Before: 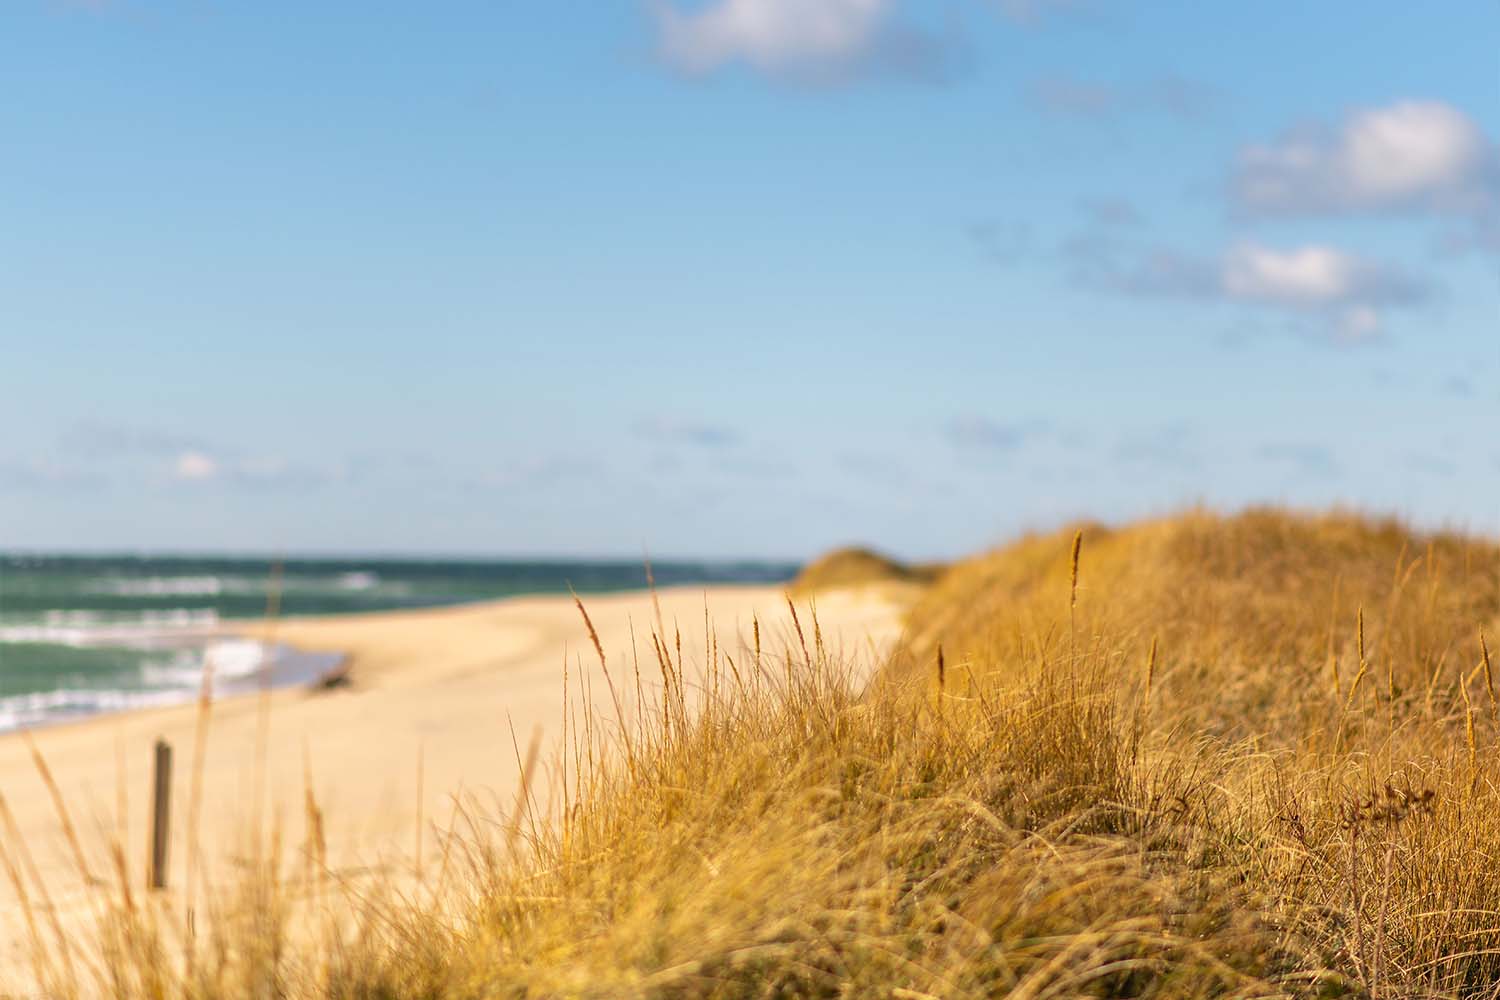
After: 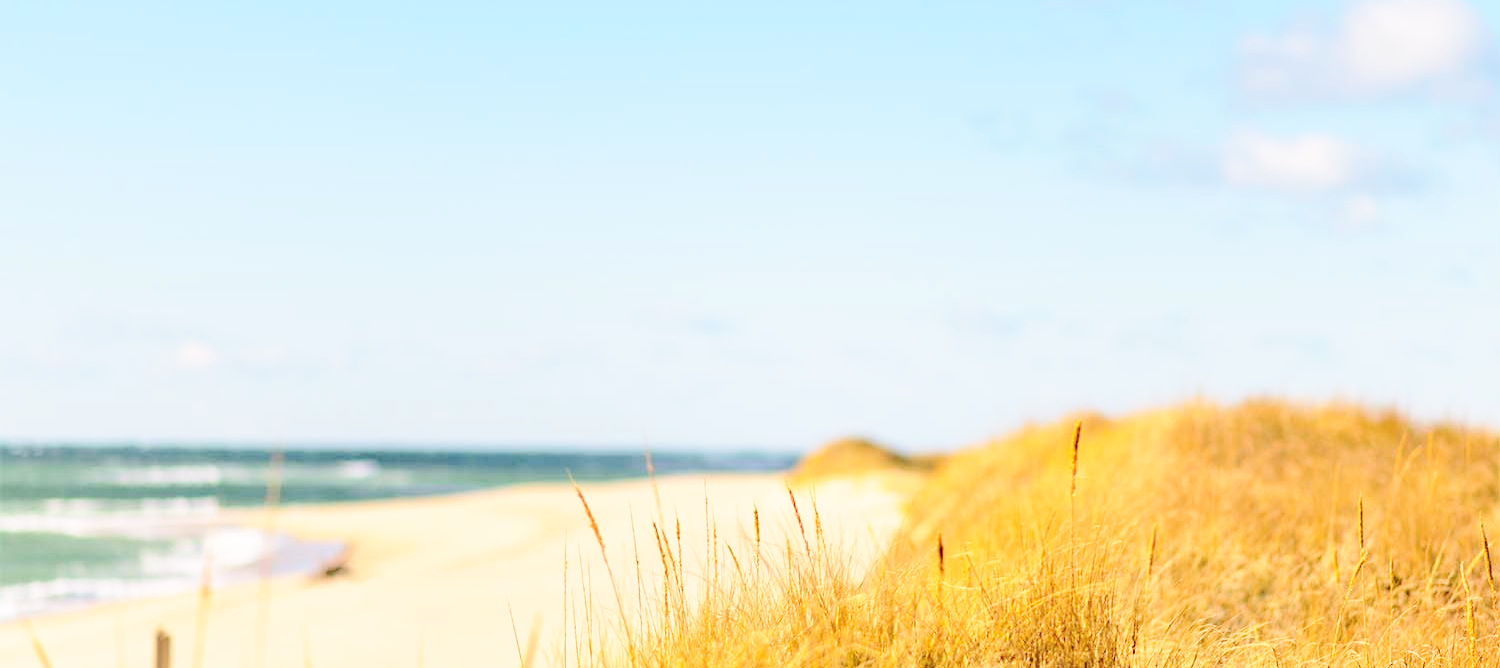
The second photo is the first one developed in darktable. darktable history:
tone curve: curves: ch0 [(0, 0) (0.003, 0.019) (0.011, 0.021) (0.025, 0.023) (0.044, 0.026) (0.069, 0.037) (0.1, 0.059) (0.136, 0.088) (0.177, 0.138) (0.224, 0.199) (0.277, 0.279) (0.335, 0.376) (0.399, 0.481) (0.468, 0.581) (0.543, 0.658) (0.623, 0.735) (0.709, 0.8) (0.801, 0.861) (0.898, 0.928) (1, 1)], color space Lab, independent channels, preserve colors none
base curve: curves: ch0 [(0, 0) (0.028, 0.03) (0.121, 0.232) (0.46, 0.748) (0.859, 0.968) (1, 1)], preserve colors none
crop: top 11.173%, bottom 21.981%
